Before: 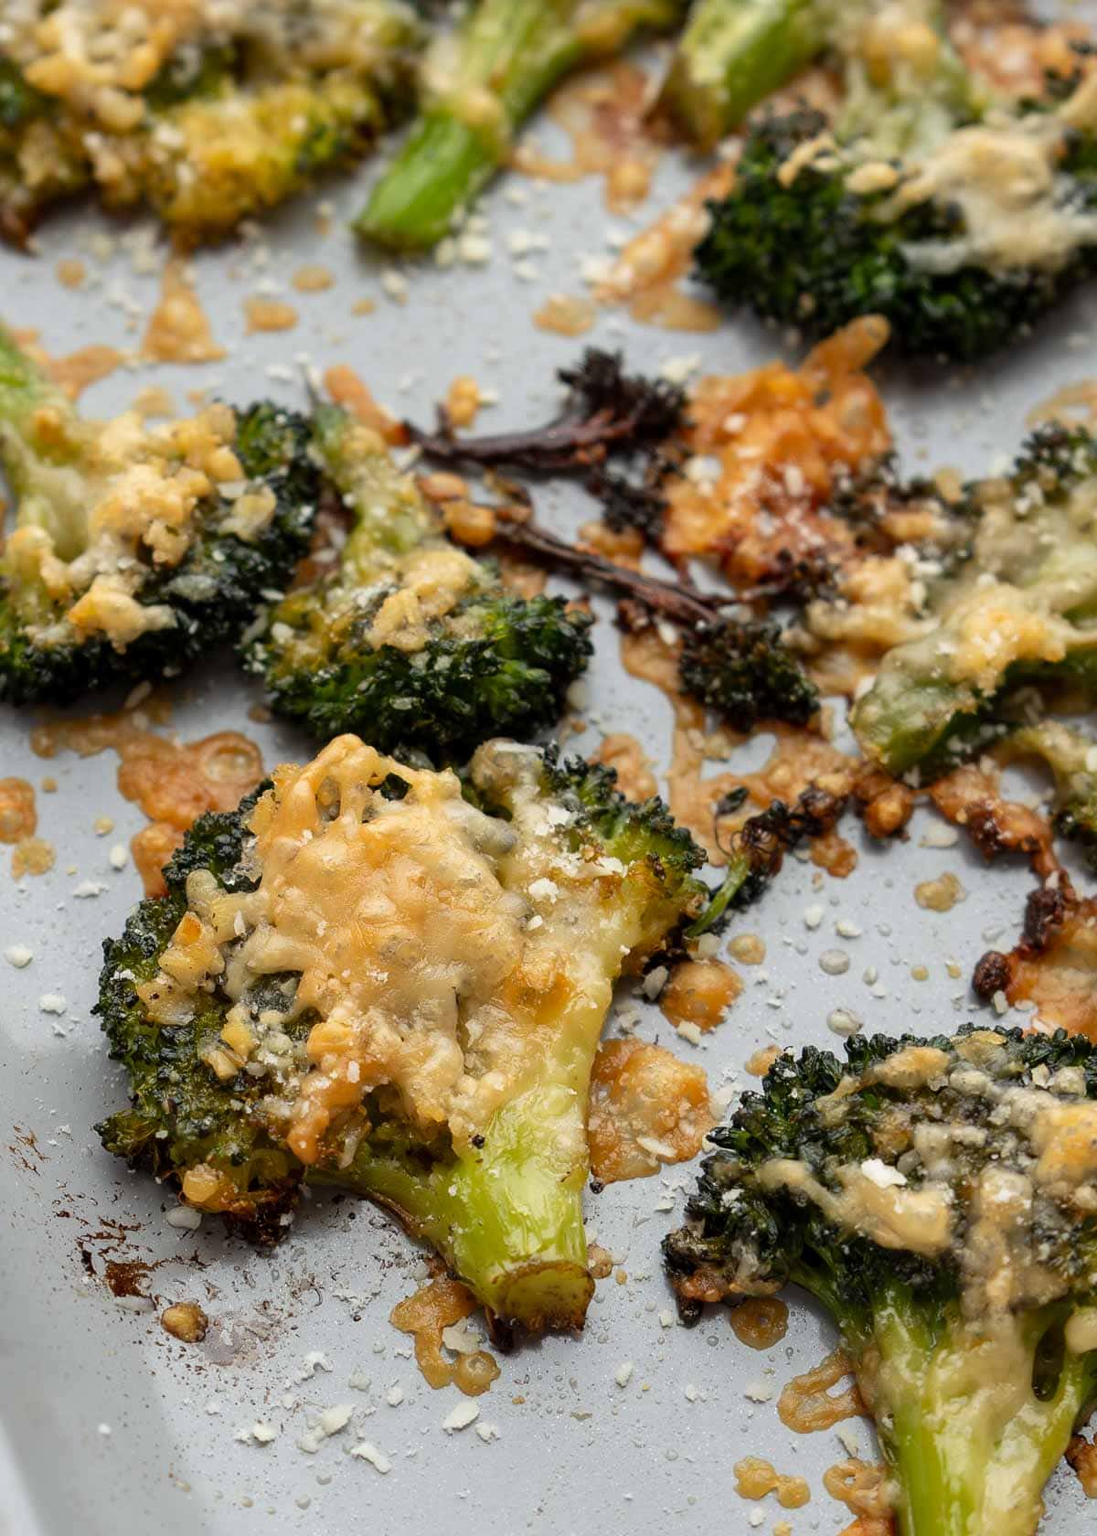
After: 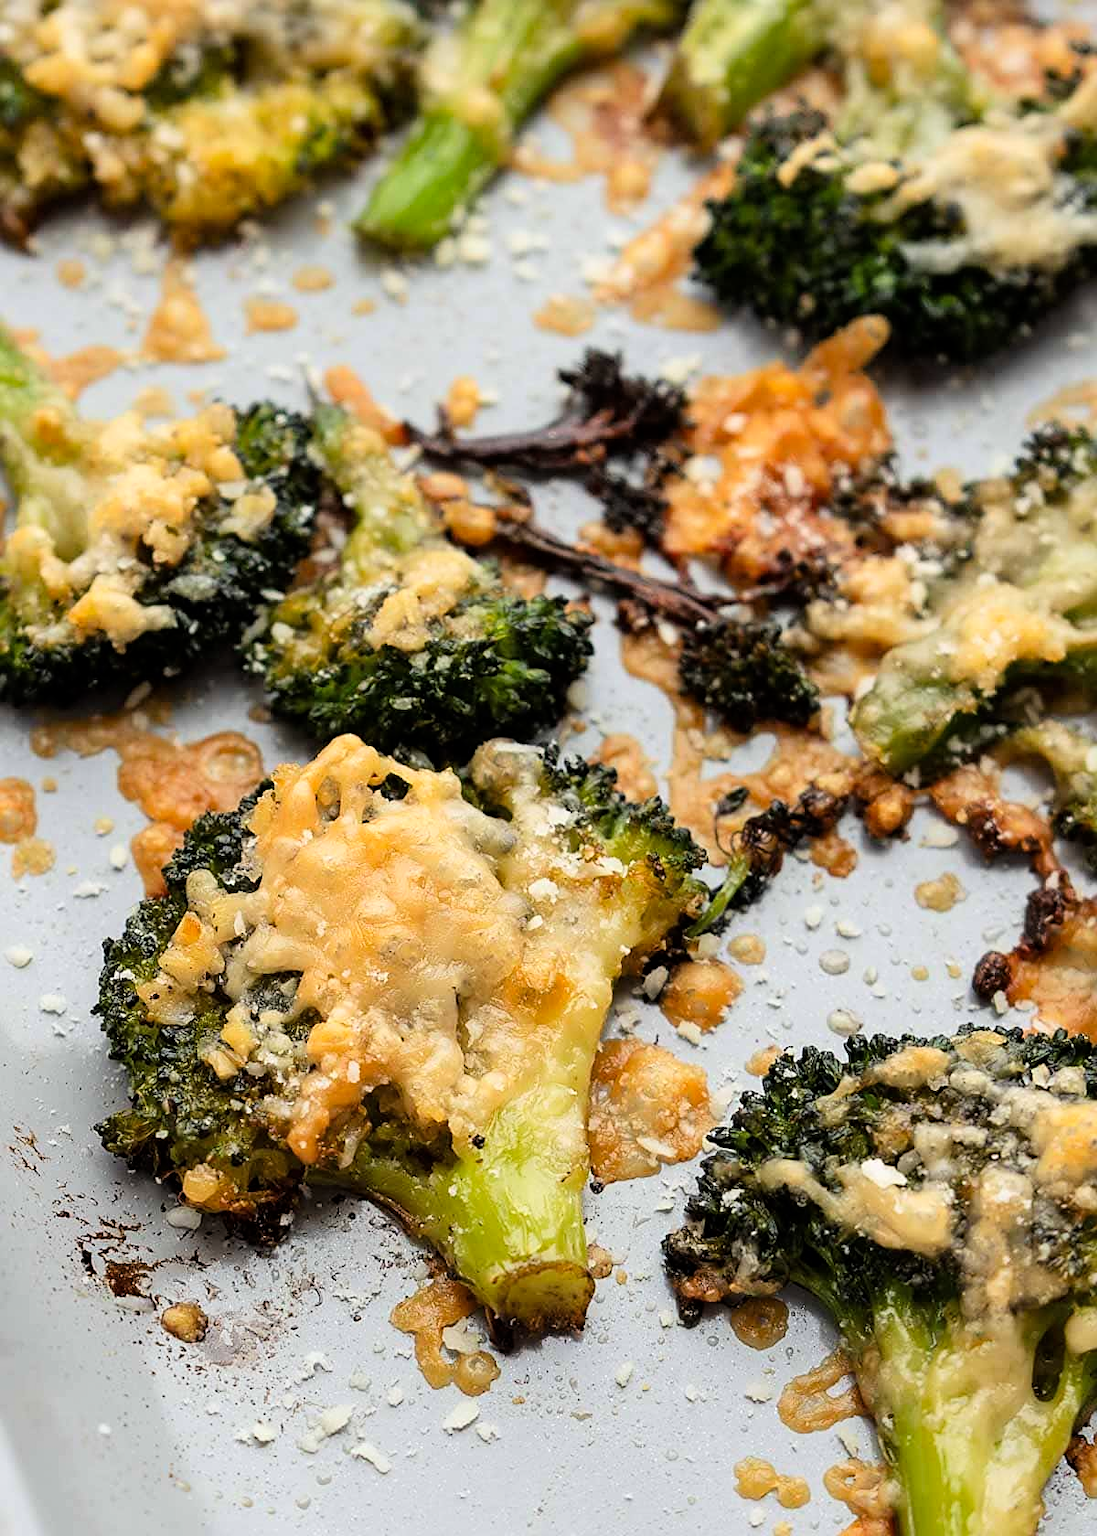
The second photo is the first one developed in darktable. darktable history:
sharpen: on, module defaults
tone curve: curves: ch0 [(0, 0) (0.004, 0.001) (0.133, 0.112) (0.325, 0.362) (0.832, 0.893) (1, 1)], color space Lab, linked channels, preserve colors none
